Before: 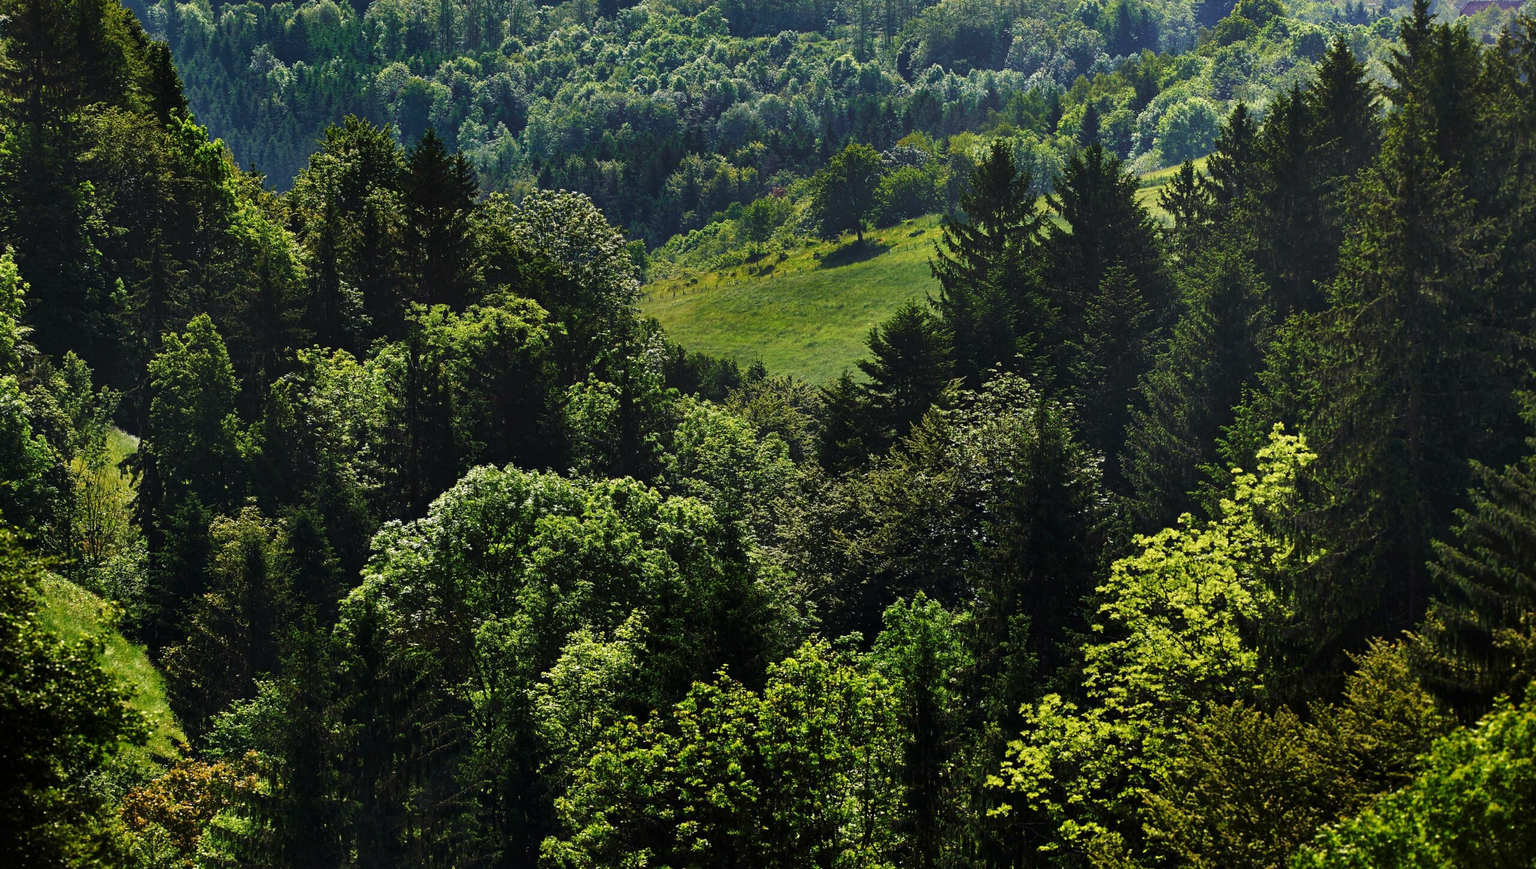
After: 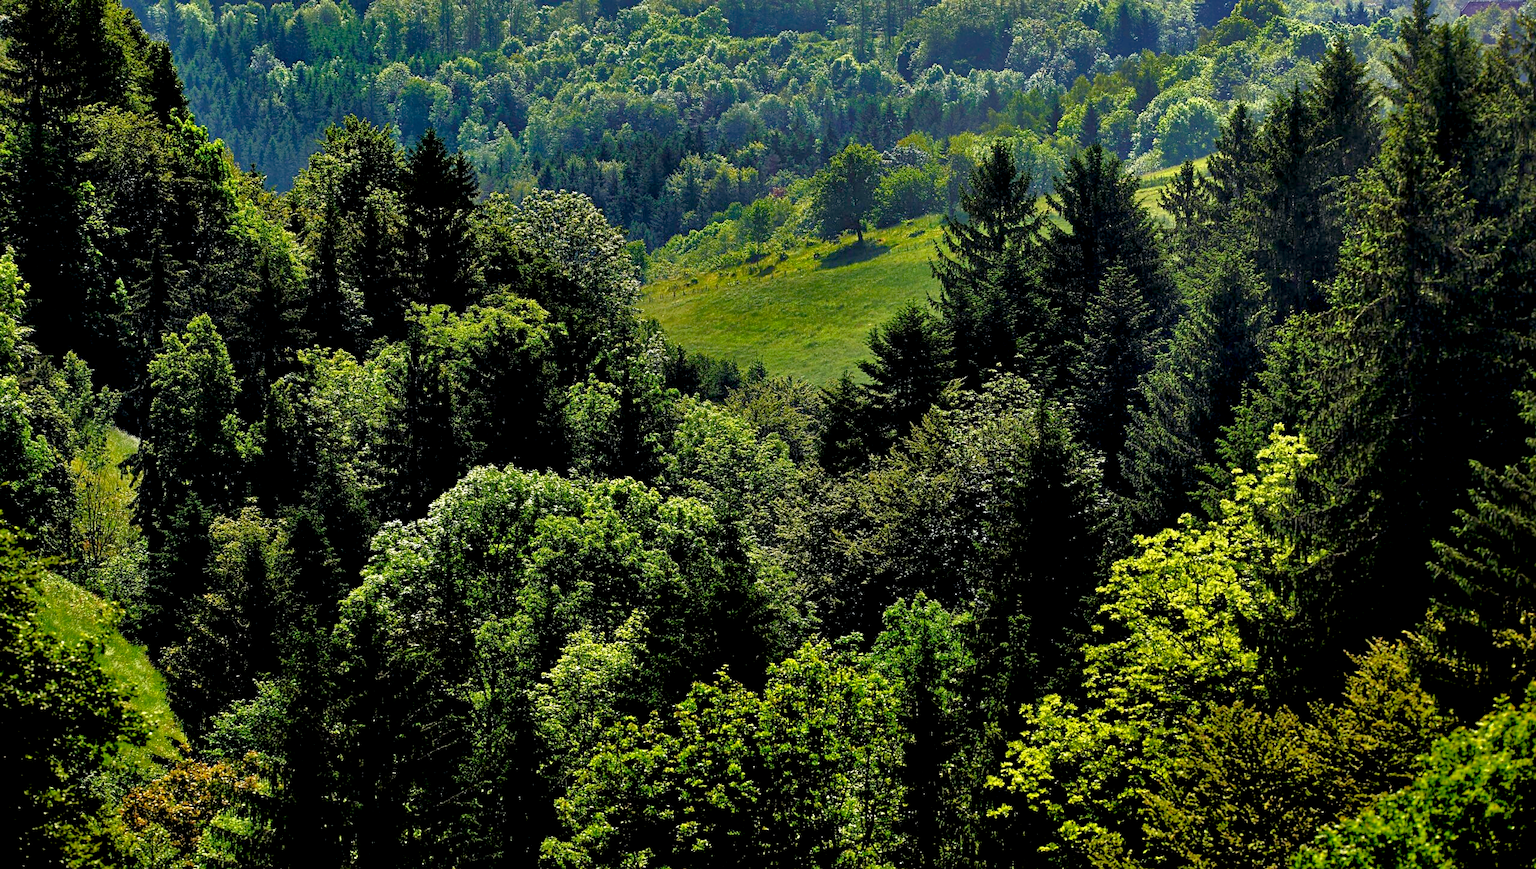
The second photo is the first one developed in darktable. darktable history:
base curve: curves: ch0 [(0.017, 0) (0.425, 0.441) (0.844, 0.933) (1, 1)], preserve colors none
contrast brightness saturation: contrast 0.04, saturation 0.07
tone equalizer: -8 EV -0.528 EV, -7 EV -0.319 EV, -6 EV -0.083 EV, -5 EV 0.413 EV, -4 EV 0.985 EV, -3 EV 0.791 EV, -2 EV -0.01 EV, -1 EV 0.14 EV, +0 EV -0.012 EV, smoothing 1
sharpen: amount 0.2
